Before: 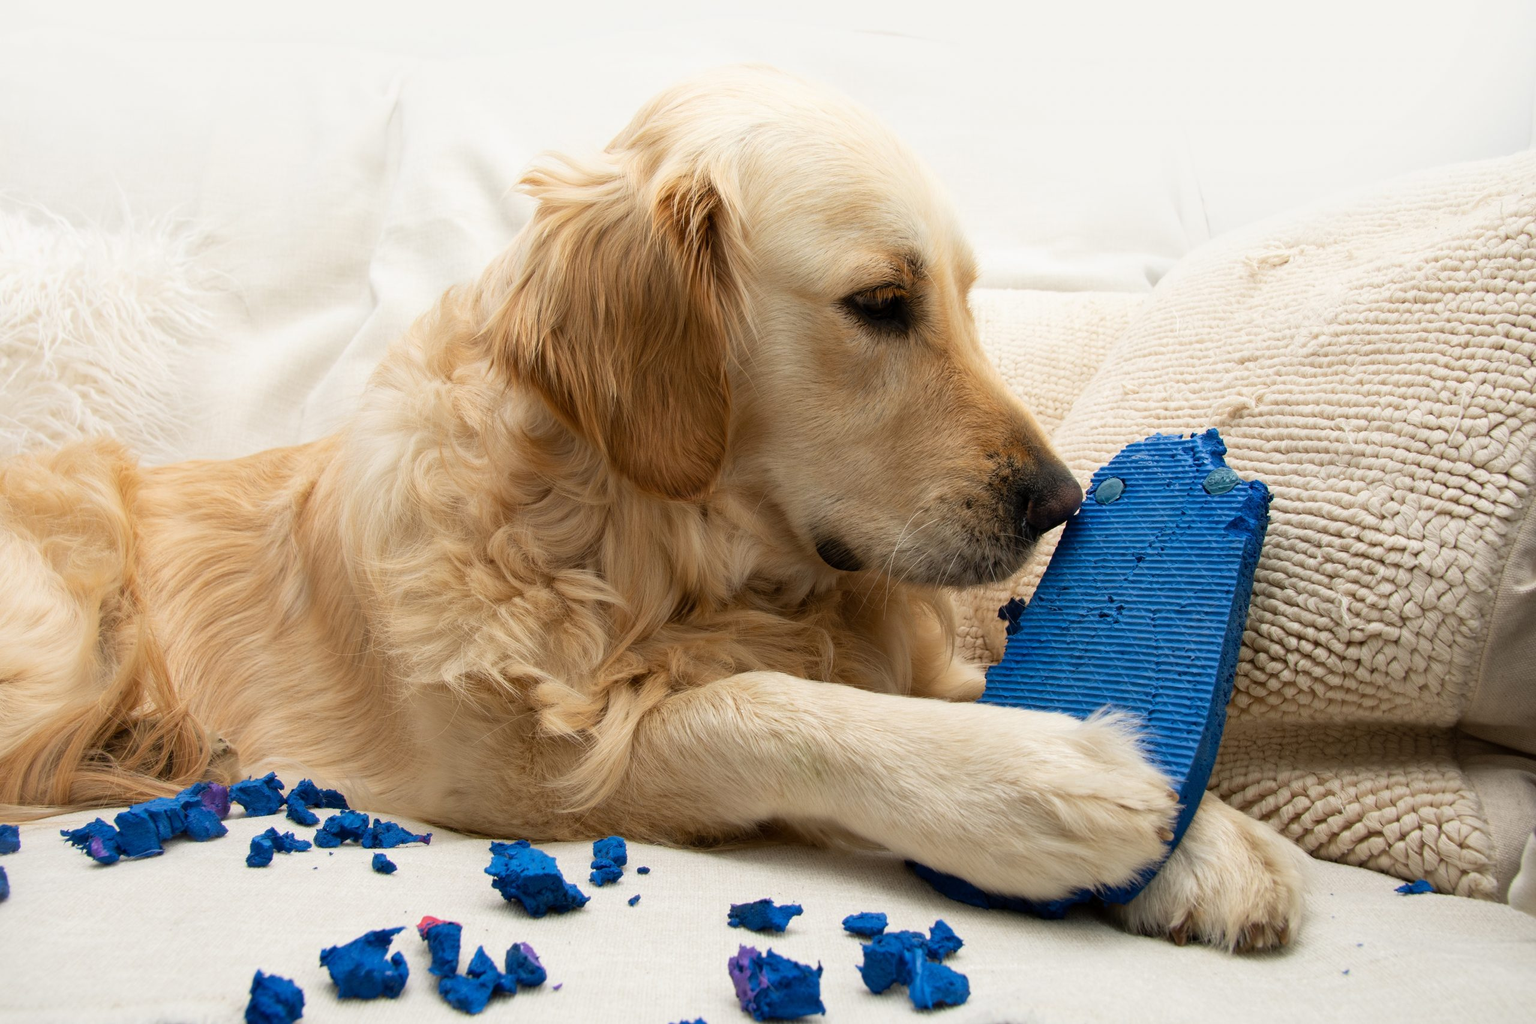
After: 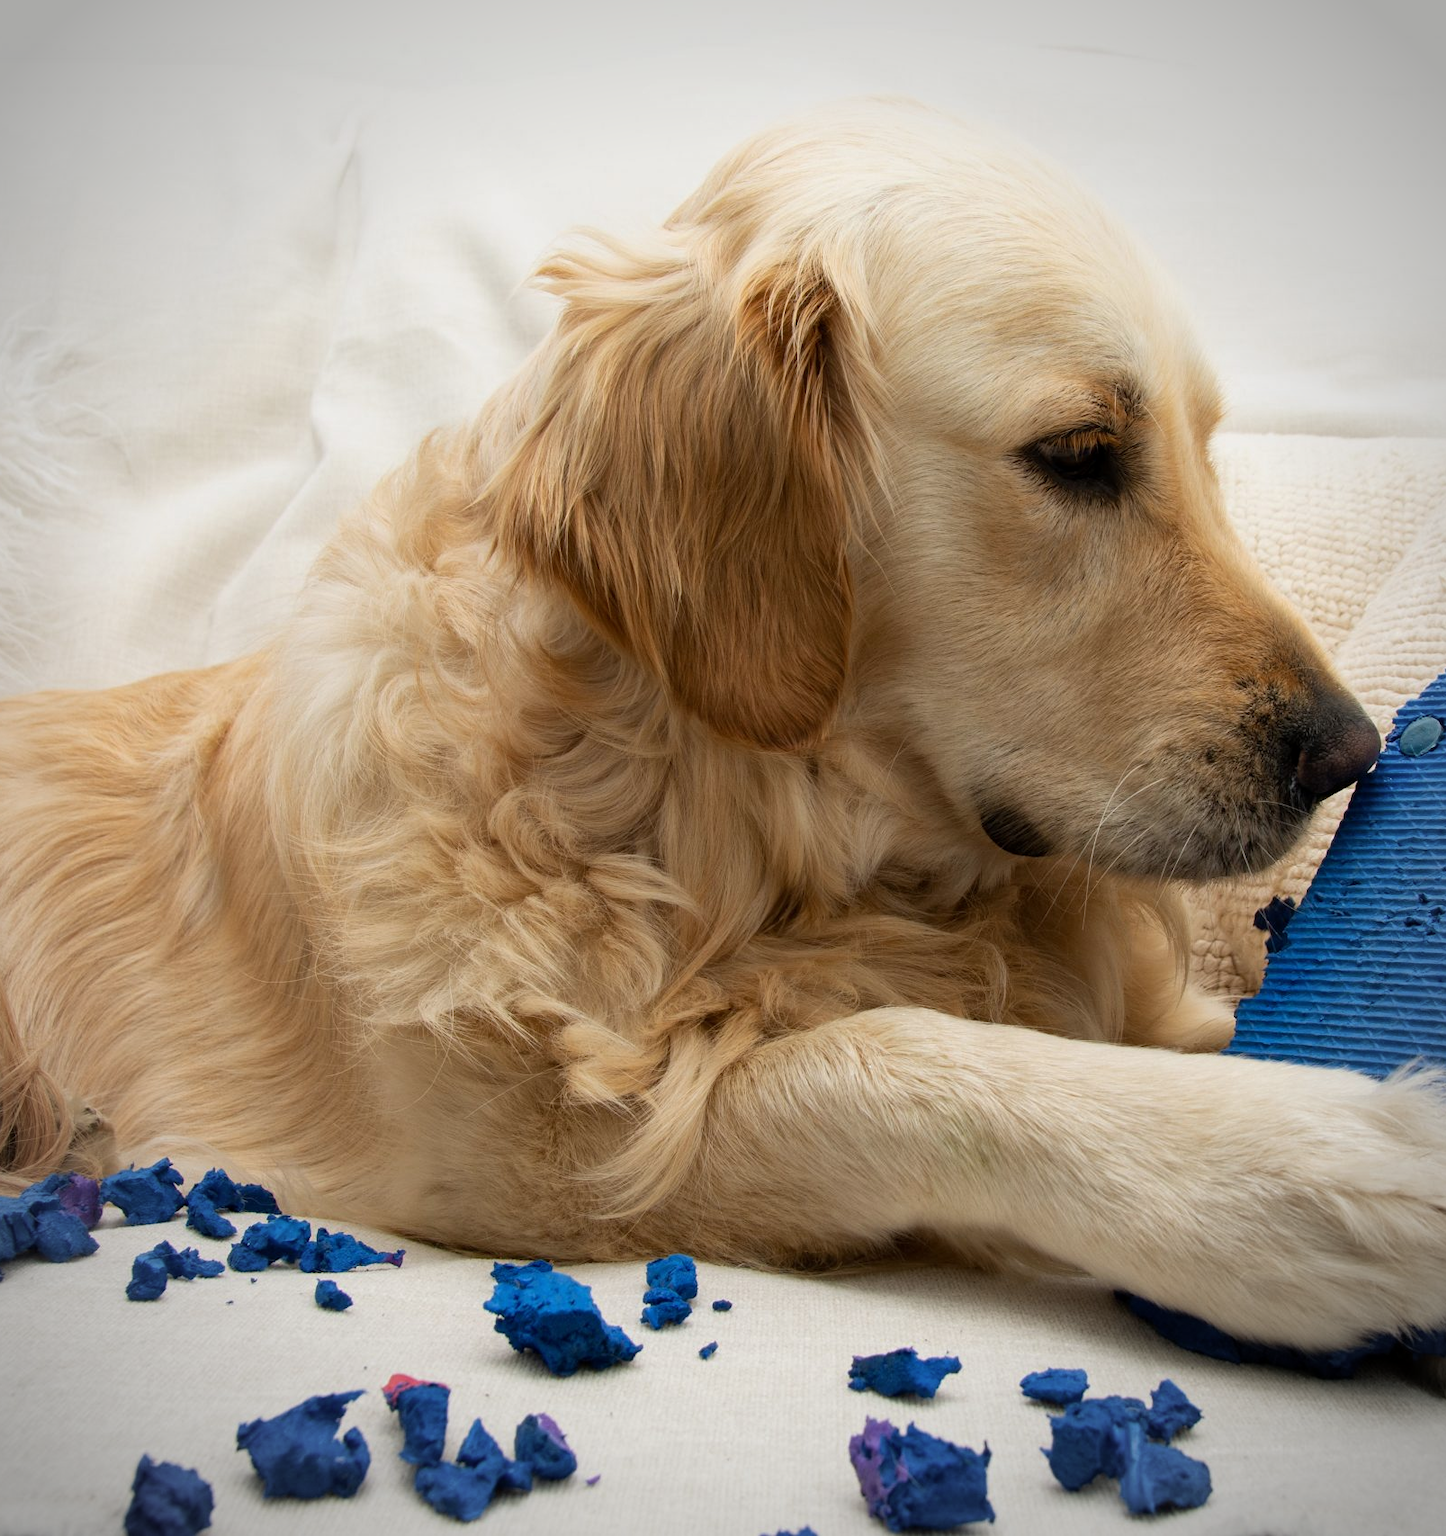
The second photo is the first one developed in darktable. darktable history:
vignetting: on, module defaults
exposure: exposure -0.156 EV, compensate highlight preservation false
local contrast: mode bilateral grid, contrast 11, coarseness 25, detail 111%, midtone range 0.2
crop: left 10.575%, right 26.581%
